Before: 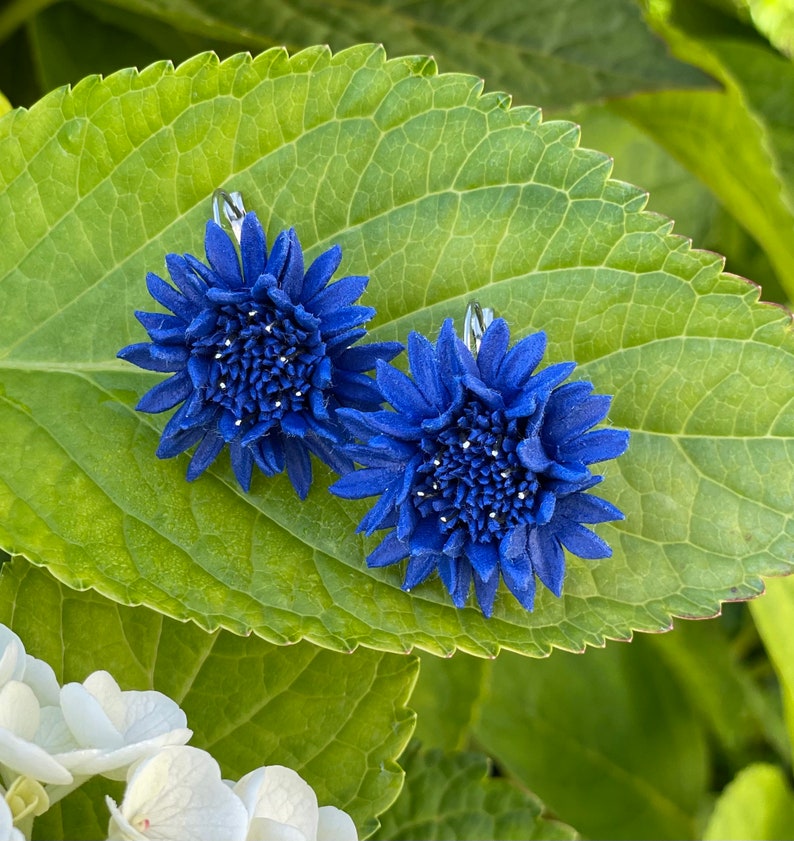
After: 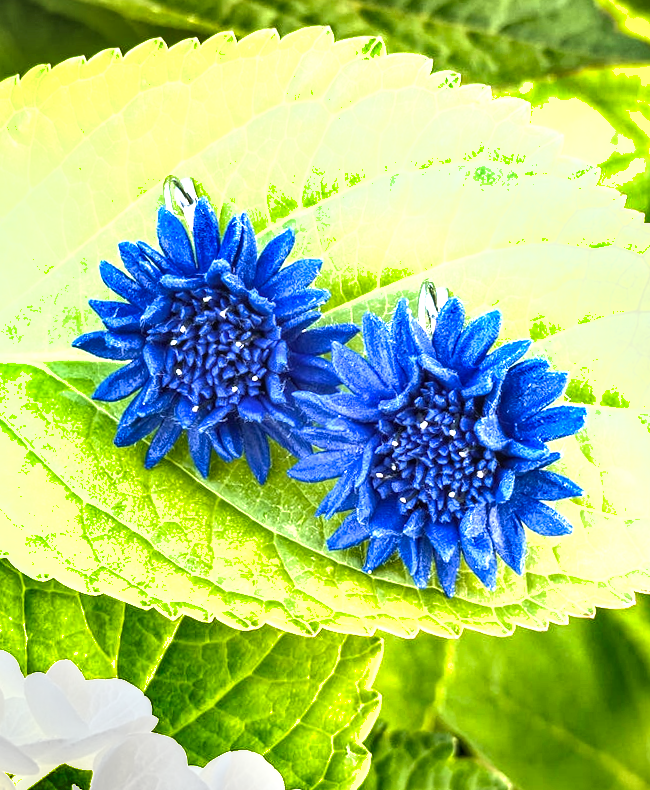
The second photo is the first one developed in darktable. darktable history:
local contrast: highlights 33%, detail 135%
tone equalizer: -8 EV -0.718 EV, -7 EV -0.697 EV, -6 EV -0.61 EV, -5 EV -0.366 EV, -3 EV 0.377 EV, -2 EV 0.6 EV, -1 EV 0.684 EV, +0 EV 0.761 EV
contrast brightness saturation: contrast -0.104, saturation -0.099
exposure: black level correction 0, exposure 1.339 EV, compensate exposure bias true, compensate highlight preservation false
velvia: on, module defaults
crop and rotate: angle 1.48°, left 4.277%, top 0.87%, right 11.554%, bottom 2.568%
shadows and highlights: soften with gaussian
